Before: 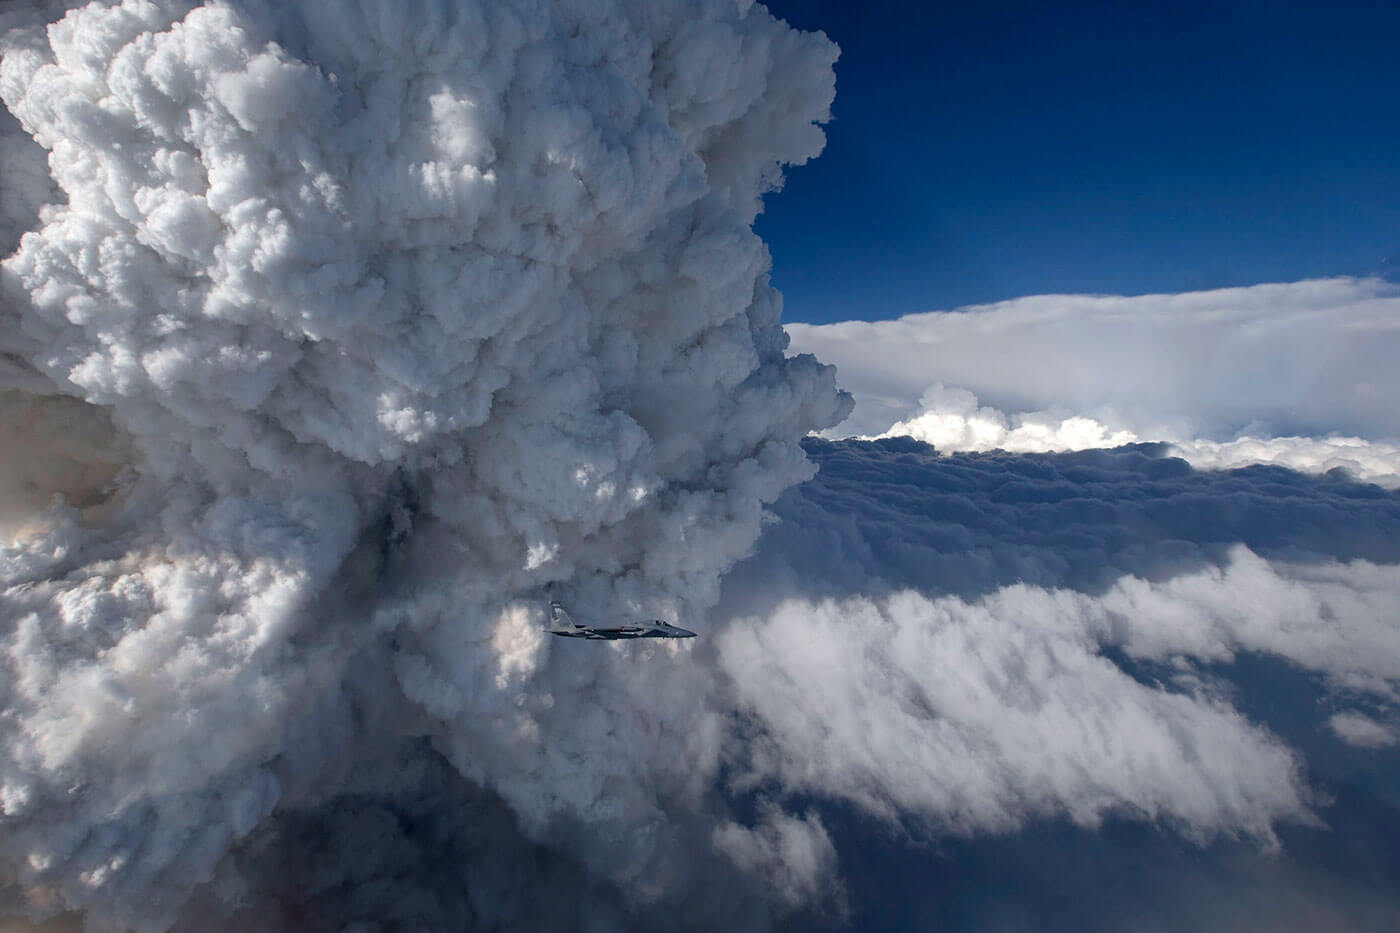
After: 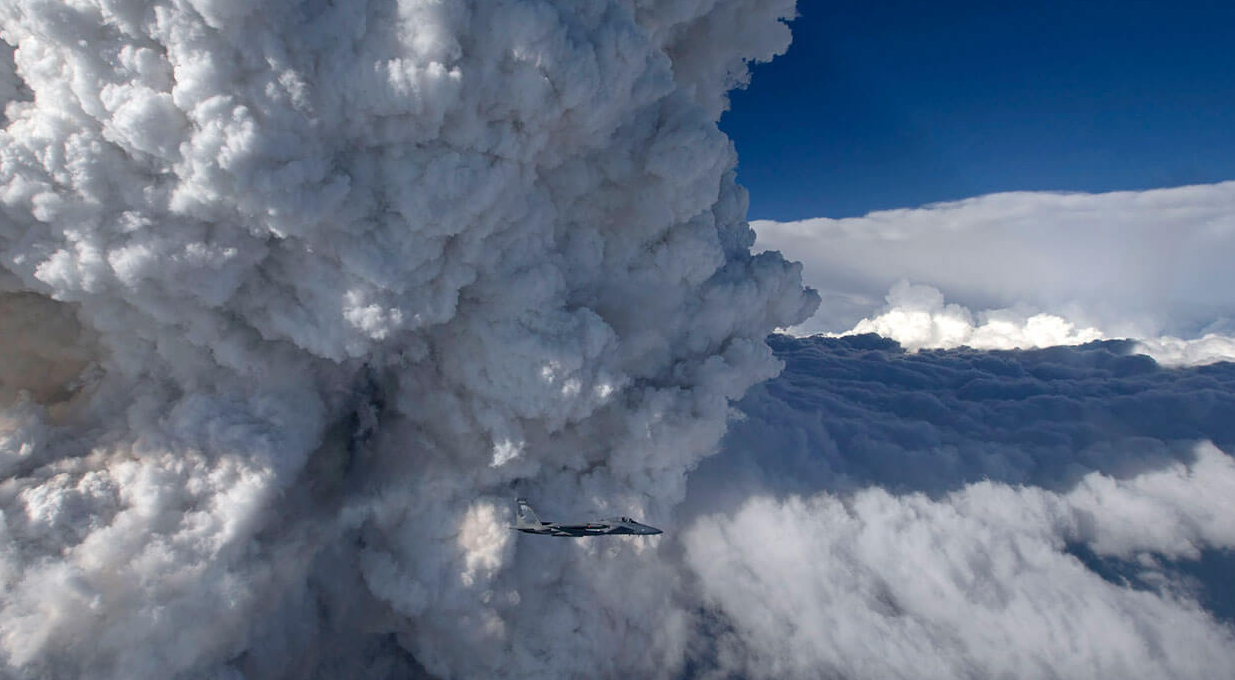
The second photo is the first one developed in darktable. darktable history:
crop and rotate: left 2.429%, top 11.177%, right 9.352%, bottom 15.864%
